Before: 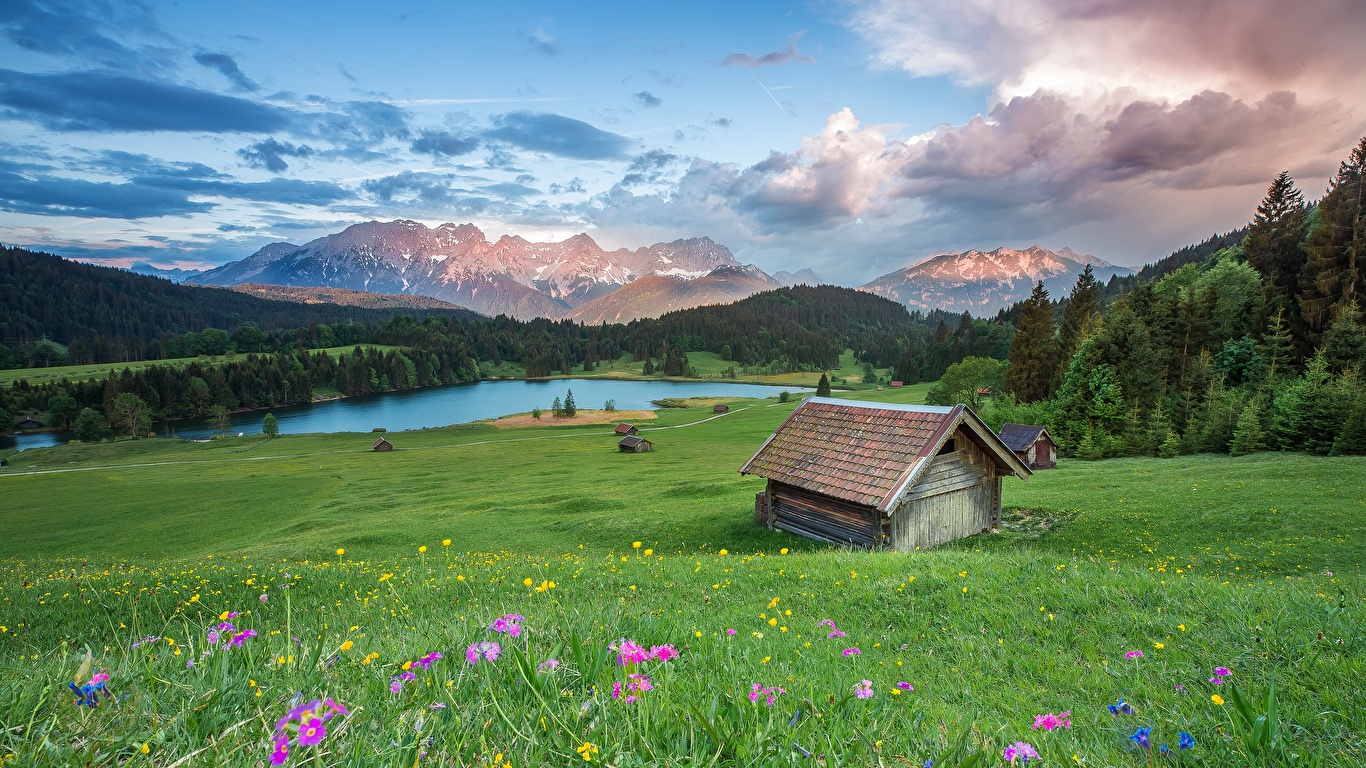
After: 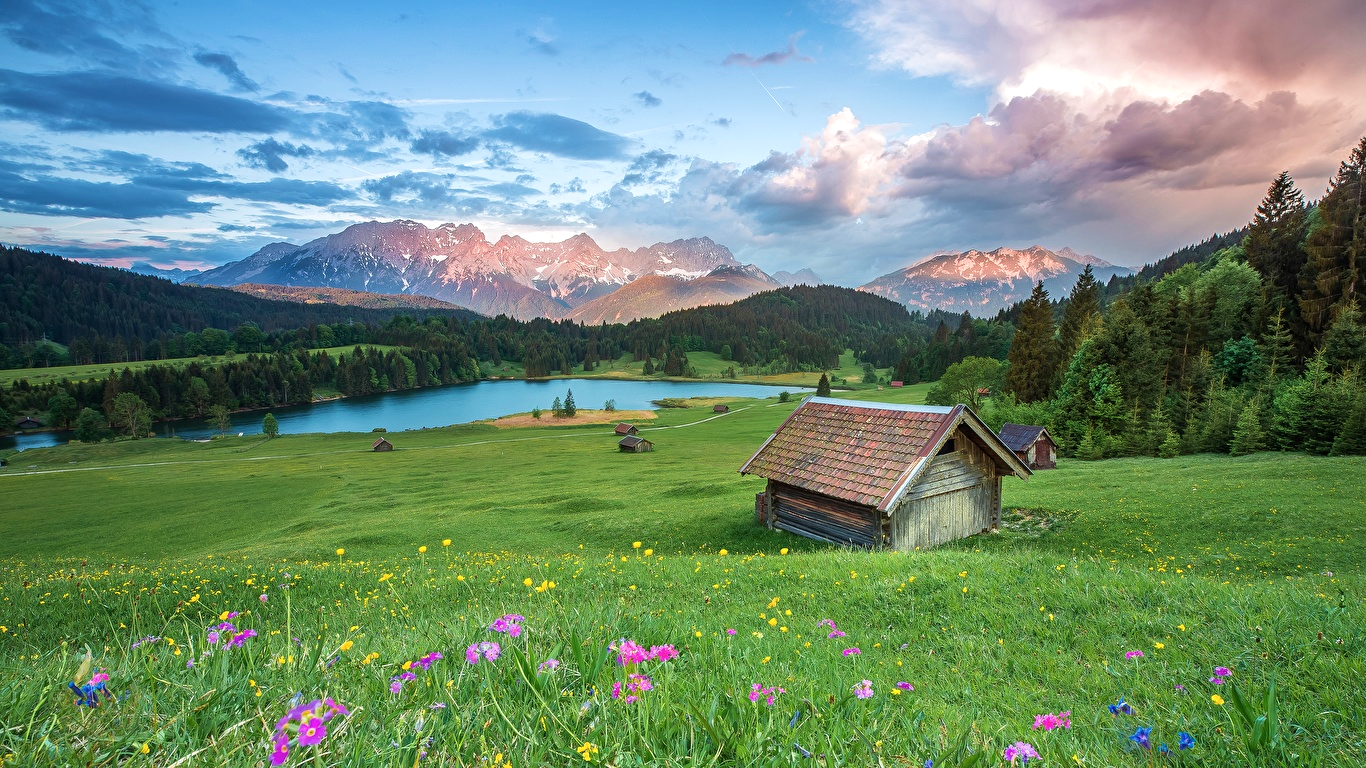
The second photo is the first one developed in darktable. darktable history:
velvia: on, module defaults
shadows and highlights: shadows -12.5, white point adjustment 4, highlights 28.33
